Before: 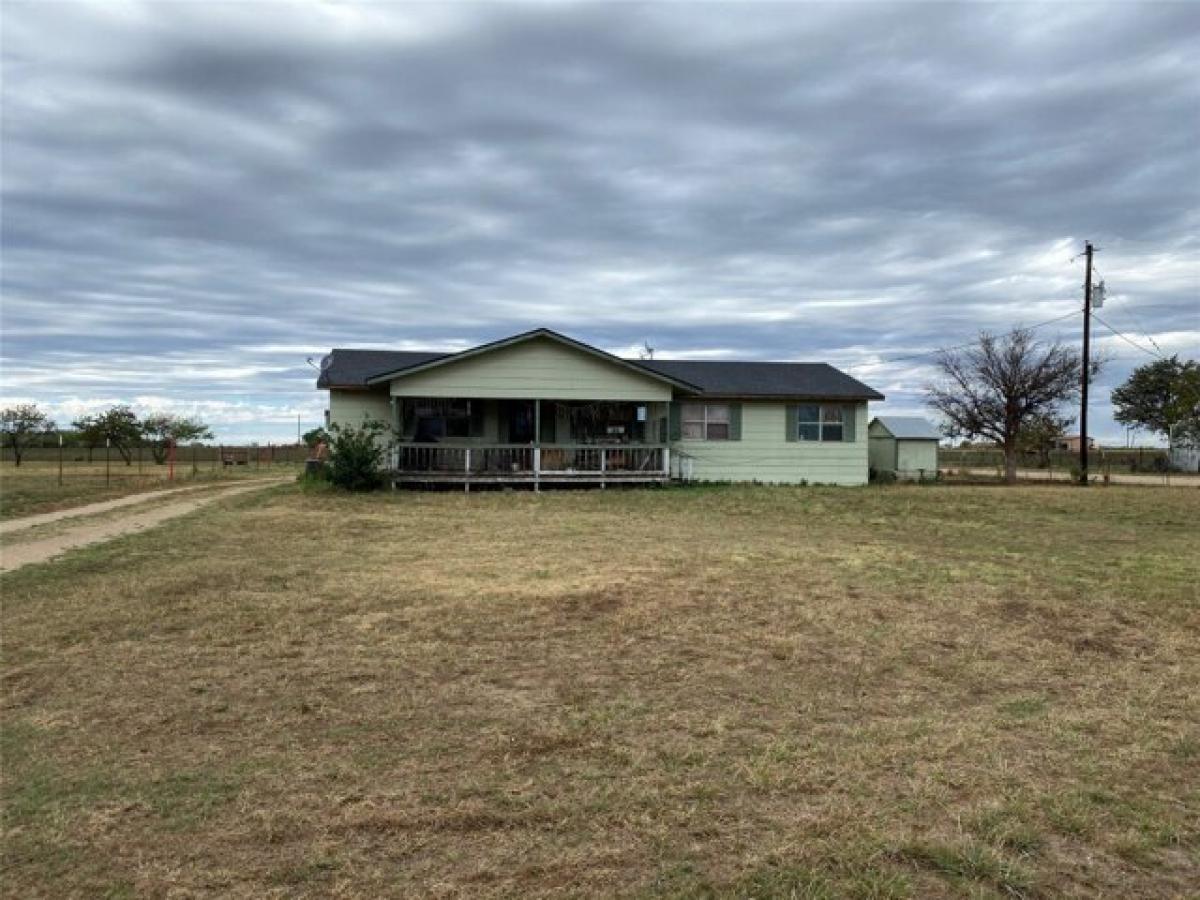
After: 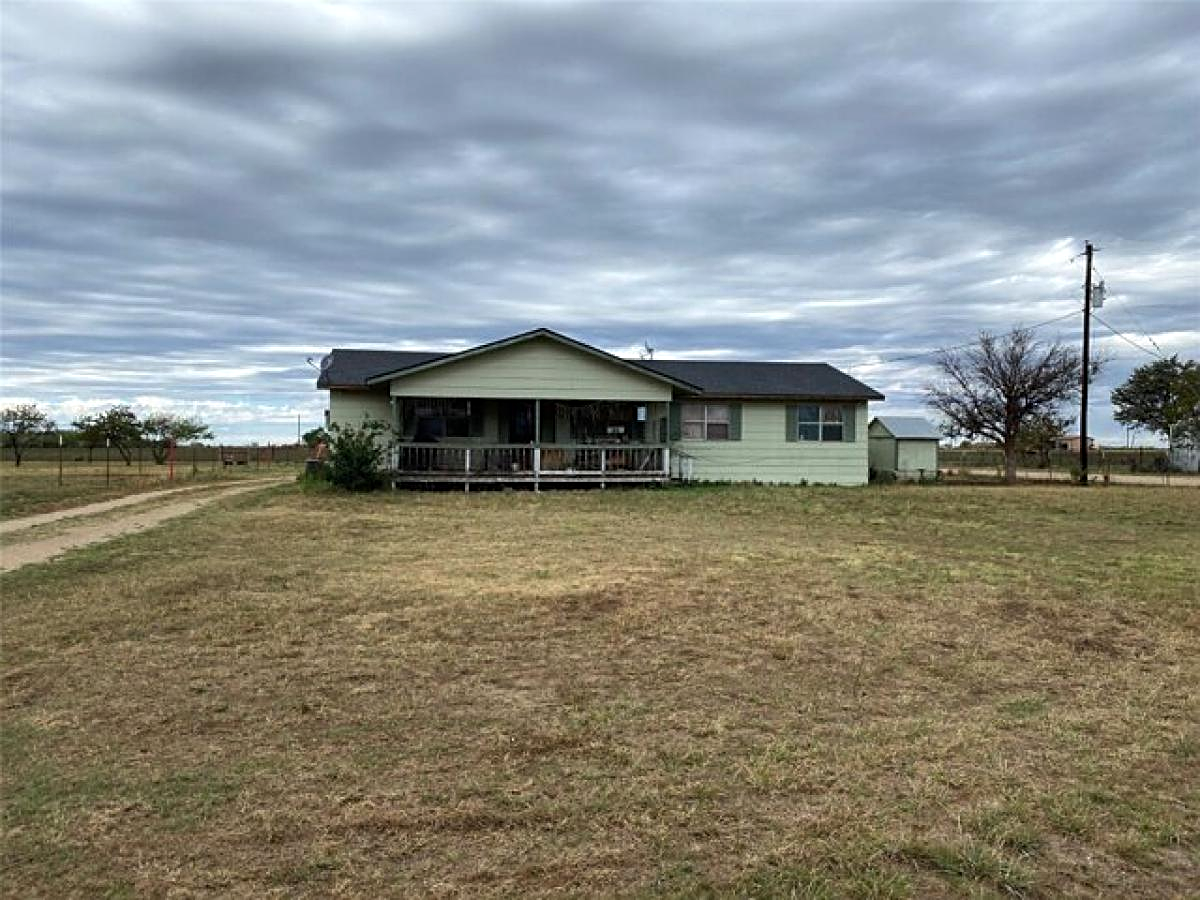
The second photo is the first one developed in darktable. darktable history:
sharpen: on, module defaults
color balance rgb: perceptual saturation grading › global saturation 3.7%, global vibrance 5.56%, contrast 3.24%
